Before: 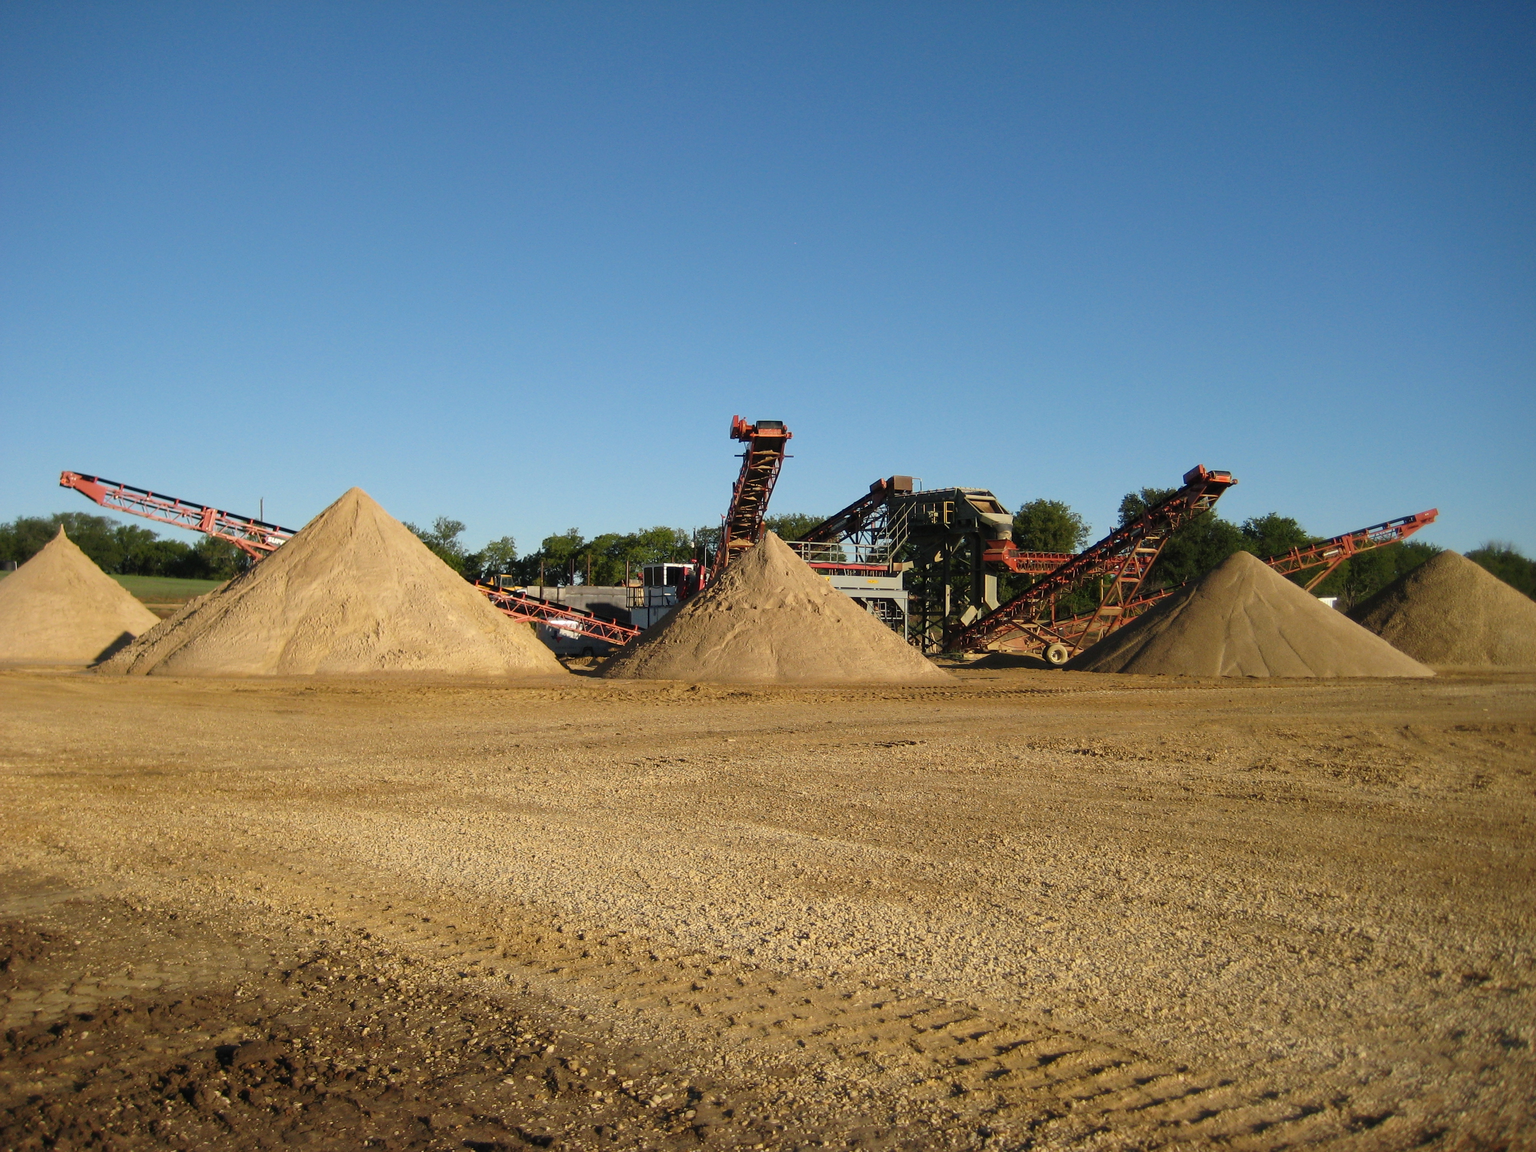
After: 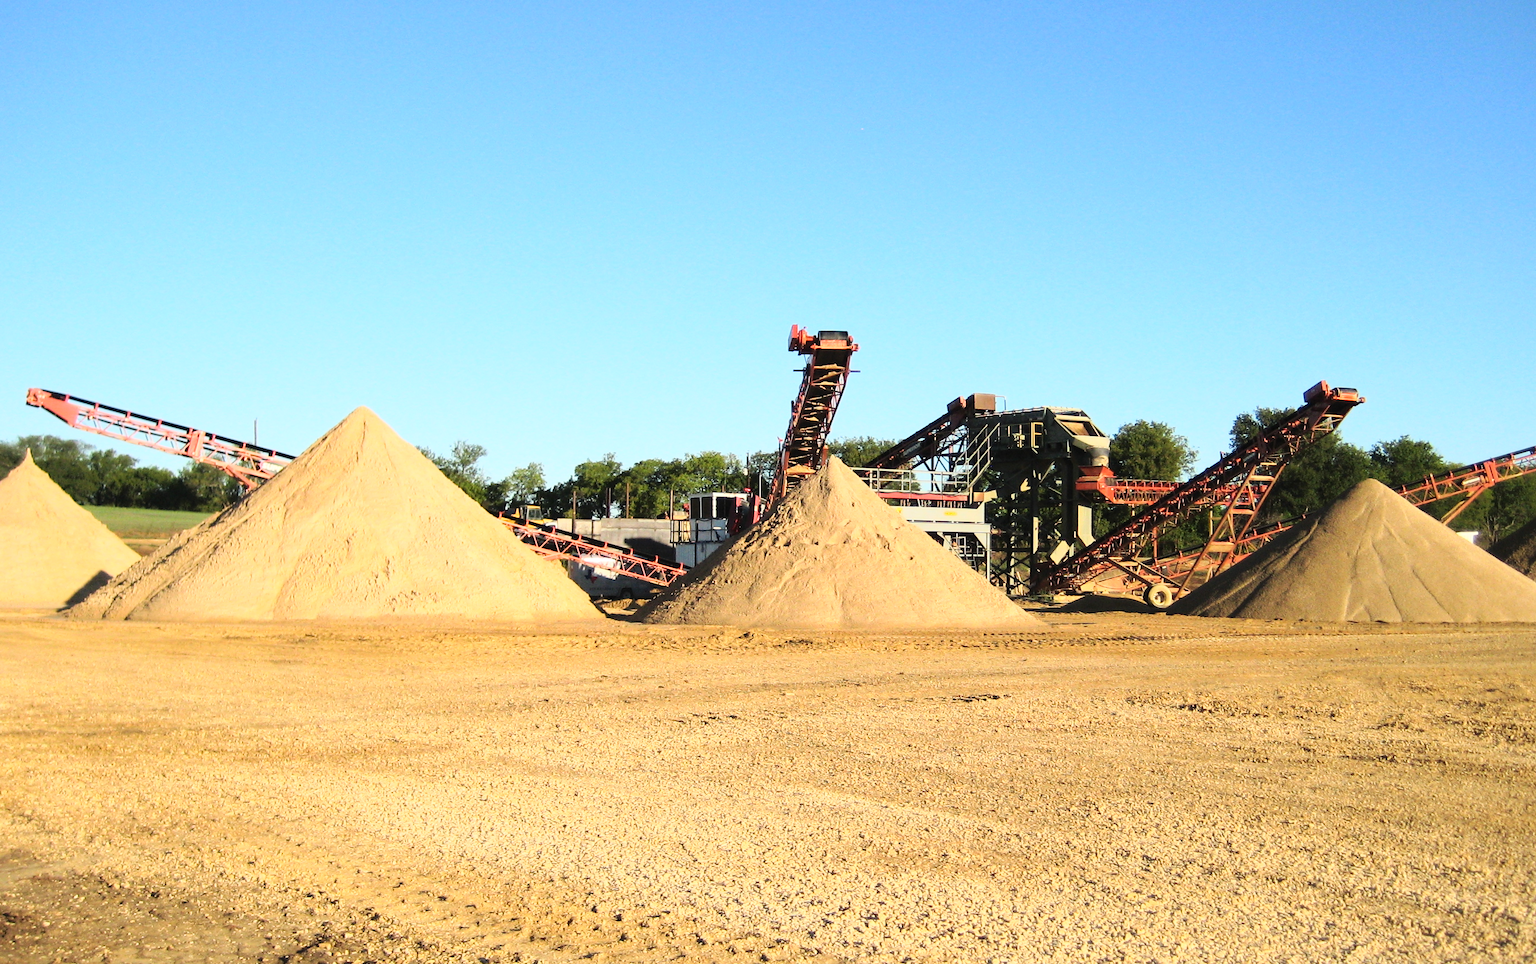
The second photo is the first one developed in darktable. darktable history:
base curve: curves: ch0 [(0, 0) (0.018, 0.026) (0.143, 0.37) (0.33, 0.731) (0.458, 0.853) (0.735, 0.965) (0.905, 0.986) (1, 1)]
crop and rotate: left 2.425%, top 11.305%, right 9.6%, bottom 15.08%
